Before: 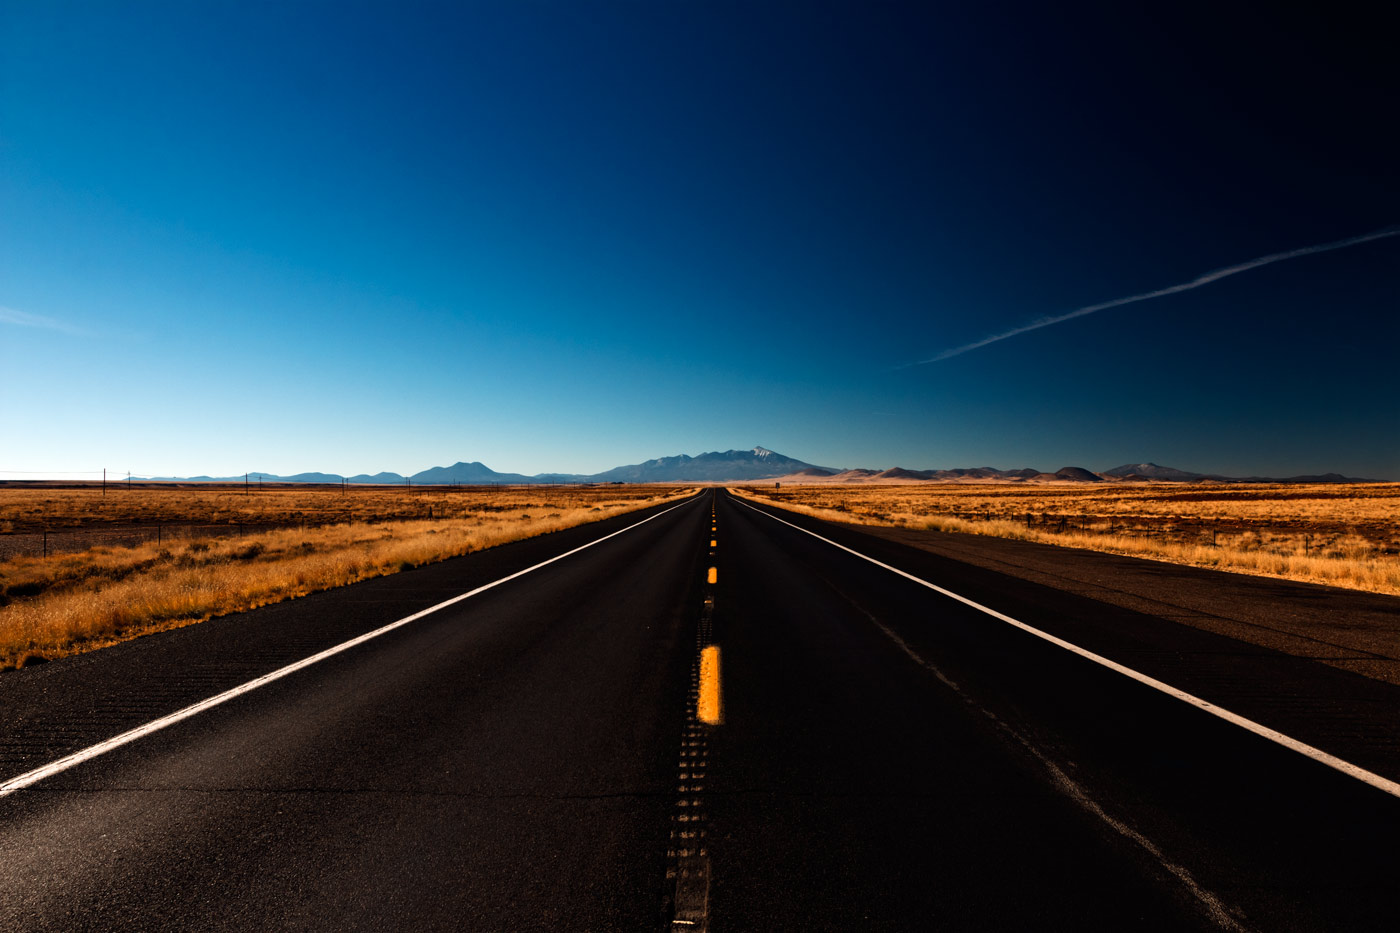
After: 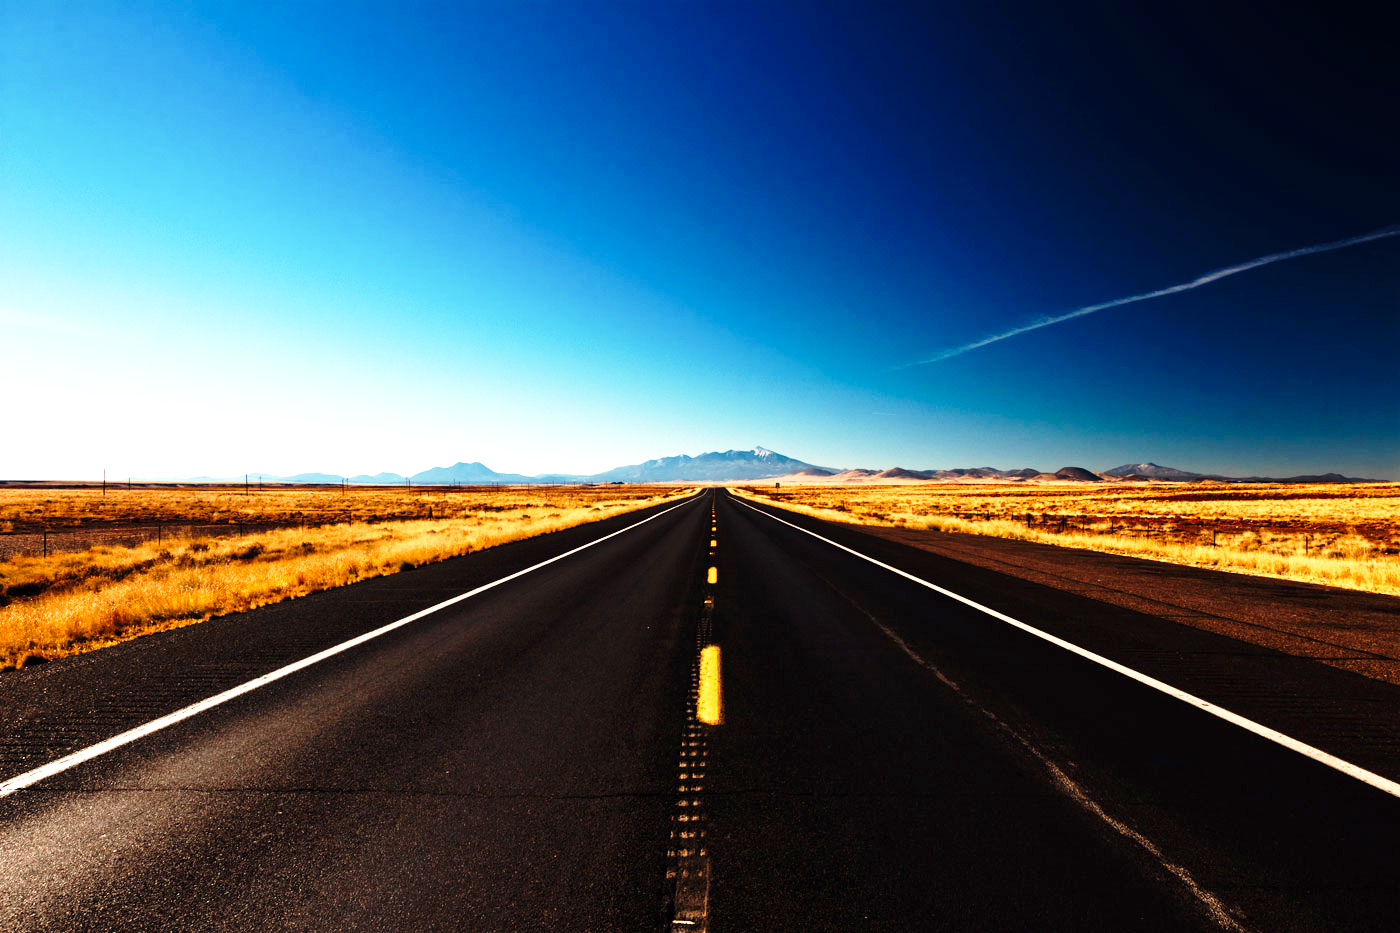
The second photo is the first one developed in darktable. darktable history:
exposure: exposure 1 EV, compensate highlight preservation false
base curve: curves: ch0 [(0, 0) (0.028, 0.03) (0.121, 0.232) (0.46, 0.748) (0.859, 0.968) (1, 1)], preserve colors none
color correction: highlights b* 3
